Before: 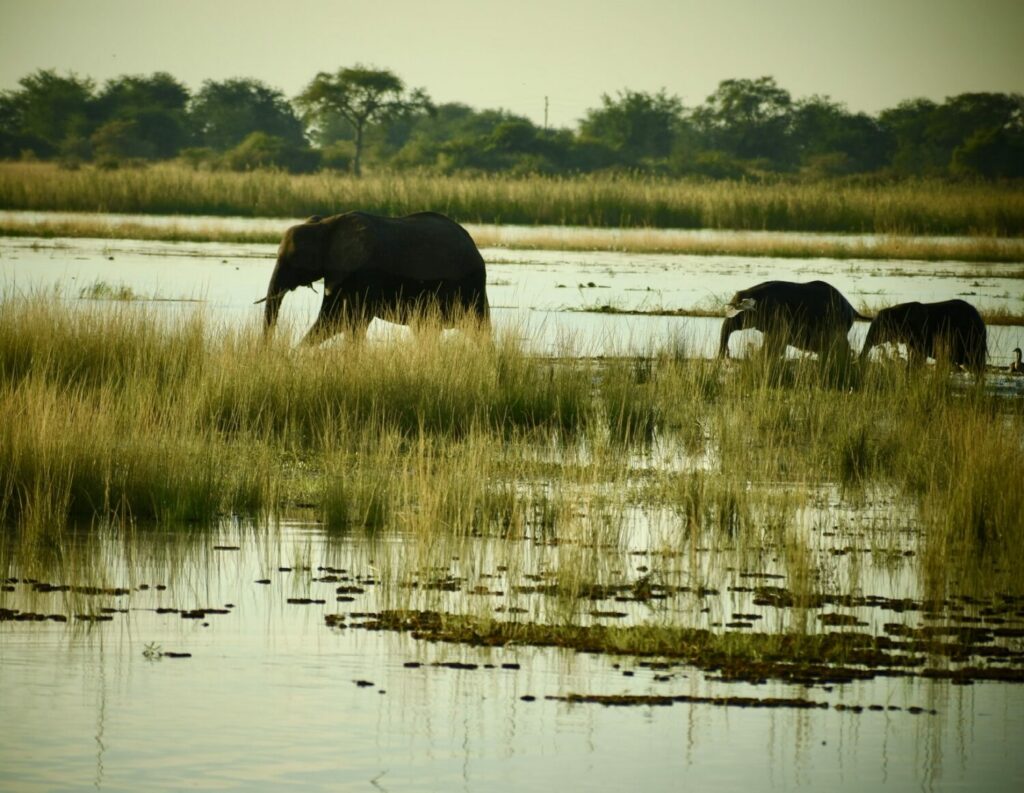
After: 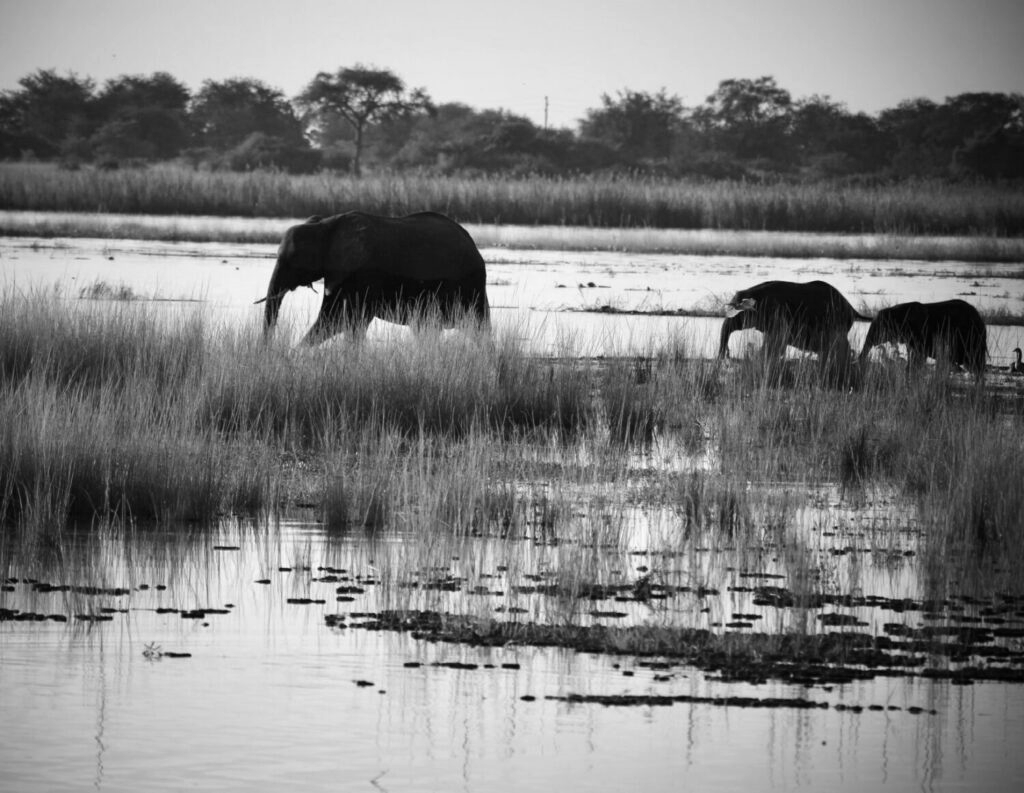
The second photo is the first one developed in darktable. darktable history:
exposure: compensate highlight preservation false
levels: mode automatic, levels [0, 0.492, 0.984]
color calibration: output gray [0.253, 0.26, 0.487, 0], illuminant as shot in camera, x 0.358, y 0.373, temperature 4628.91 K
